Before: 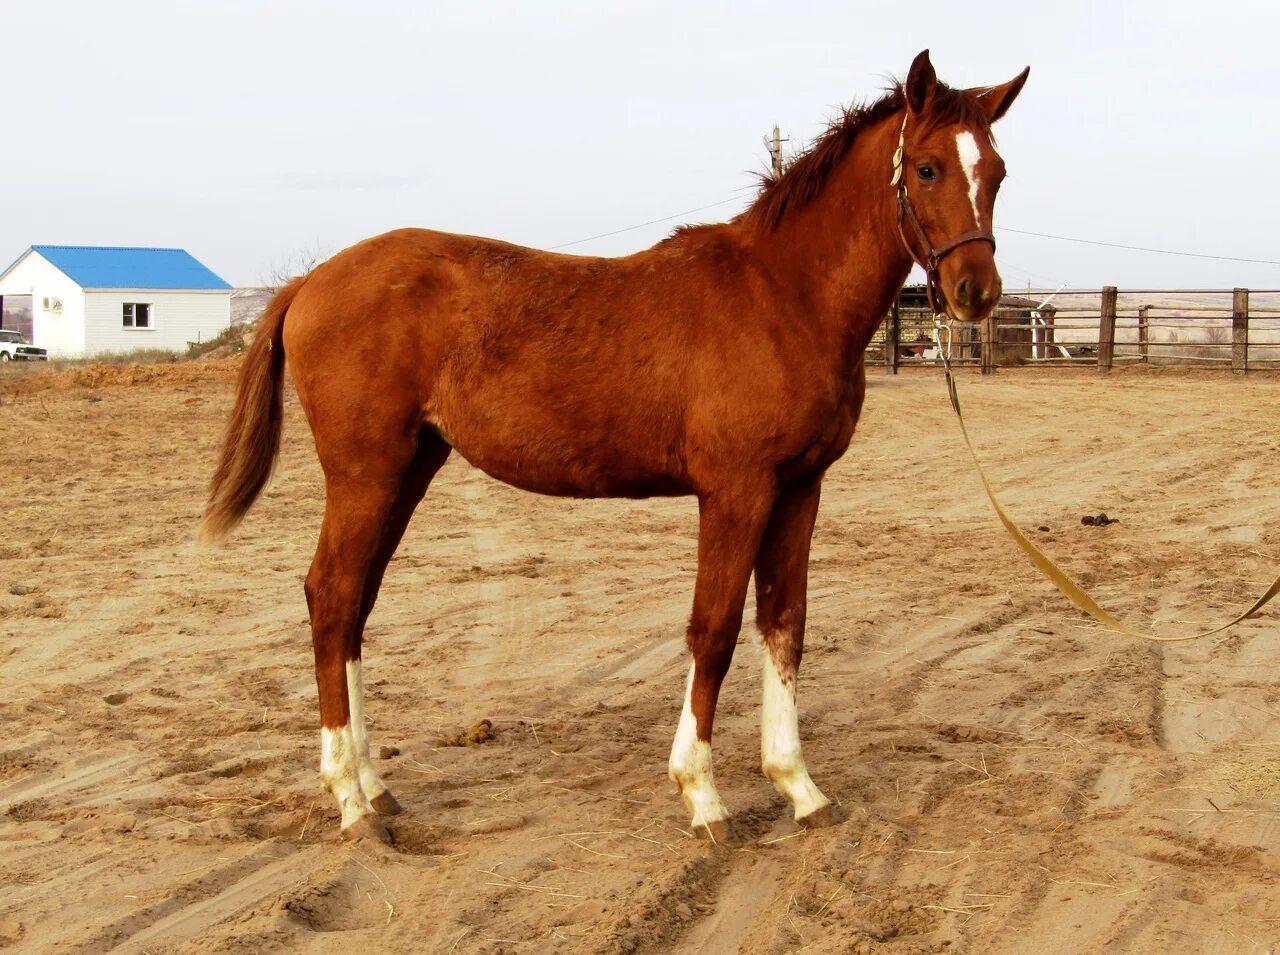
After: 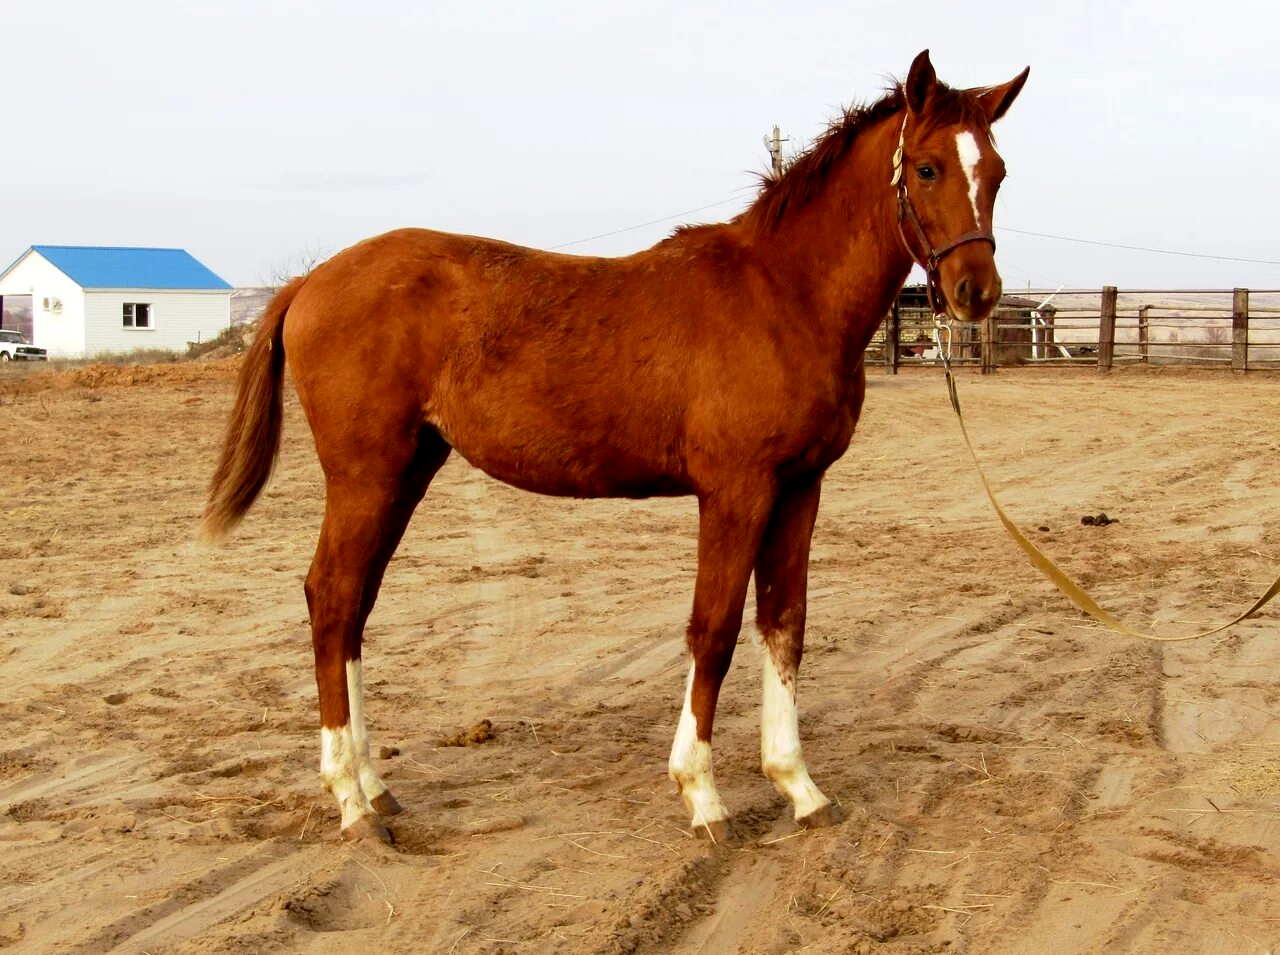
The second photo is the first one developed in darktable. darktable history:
tone equalizer: on, module defaults
exposure: black level correction 0.005, exposure 0.014 EV, compensate highlight preservation false
